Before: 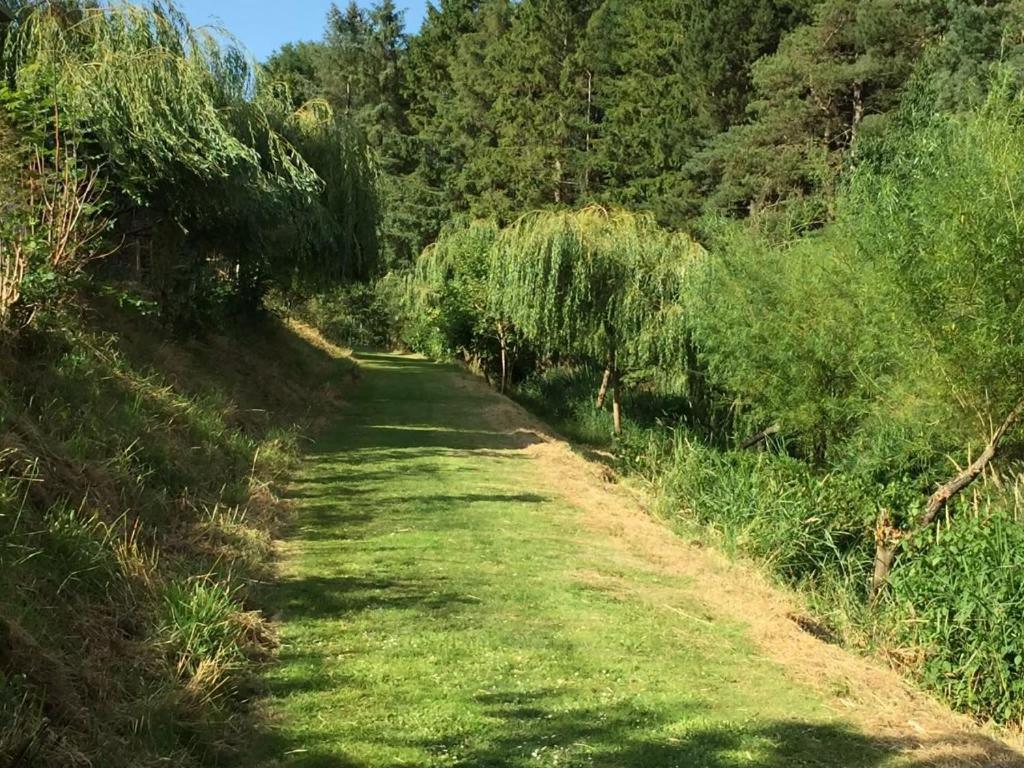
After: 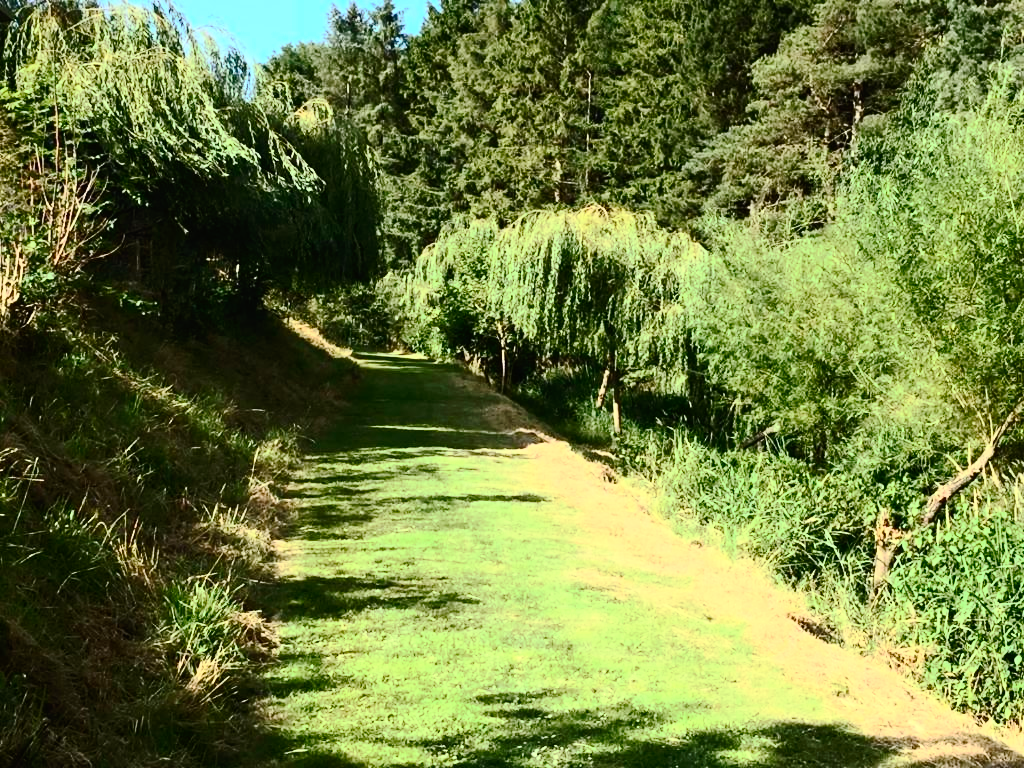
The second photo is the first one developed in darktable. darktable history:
tone curve: curves: ch0 [(0, 0) (0.003, 0.002) (0.011, 0.006) (0.025, 0.013) (0.044, 0.019) (0.069, 0.032) (0.1, 0.056) (0.136, 0.095) (0.177, 0.144) (0.224, 0.193) (0.277, 0.26) (0.335, 0.331) (0.399, 0.405) (0.468, 0.479) (0.543, 0.552) (0.623, 0.624) (0.709, 0.699) (0.801, 0.772) (0.898, 0.856) (1, 1)], preserve colors none
contrast brightness saturation: contrast 0.62, brightness 0.34, saturation 0.14
